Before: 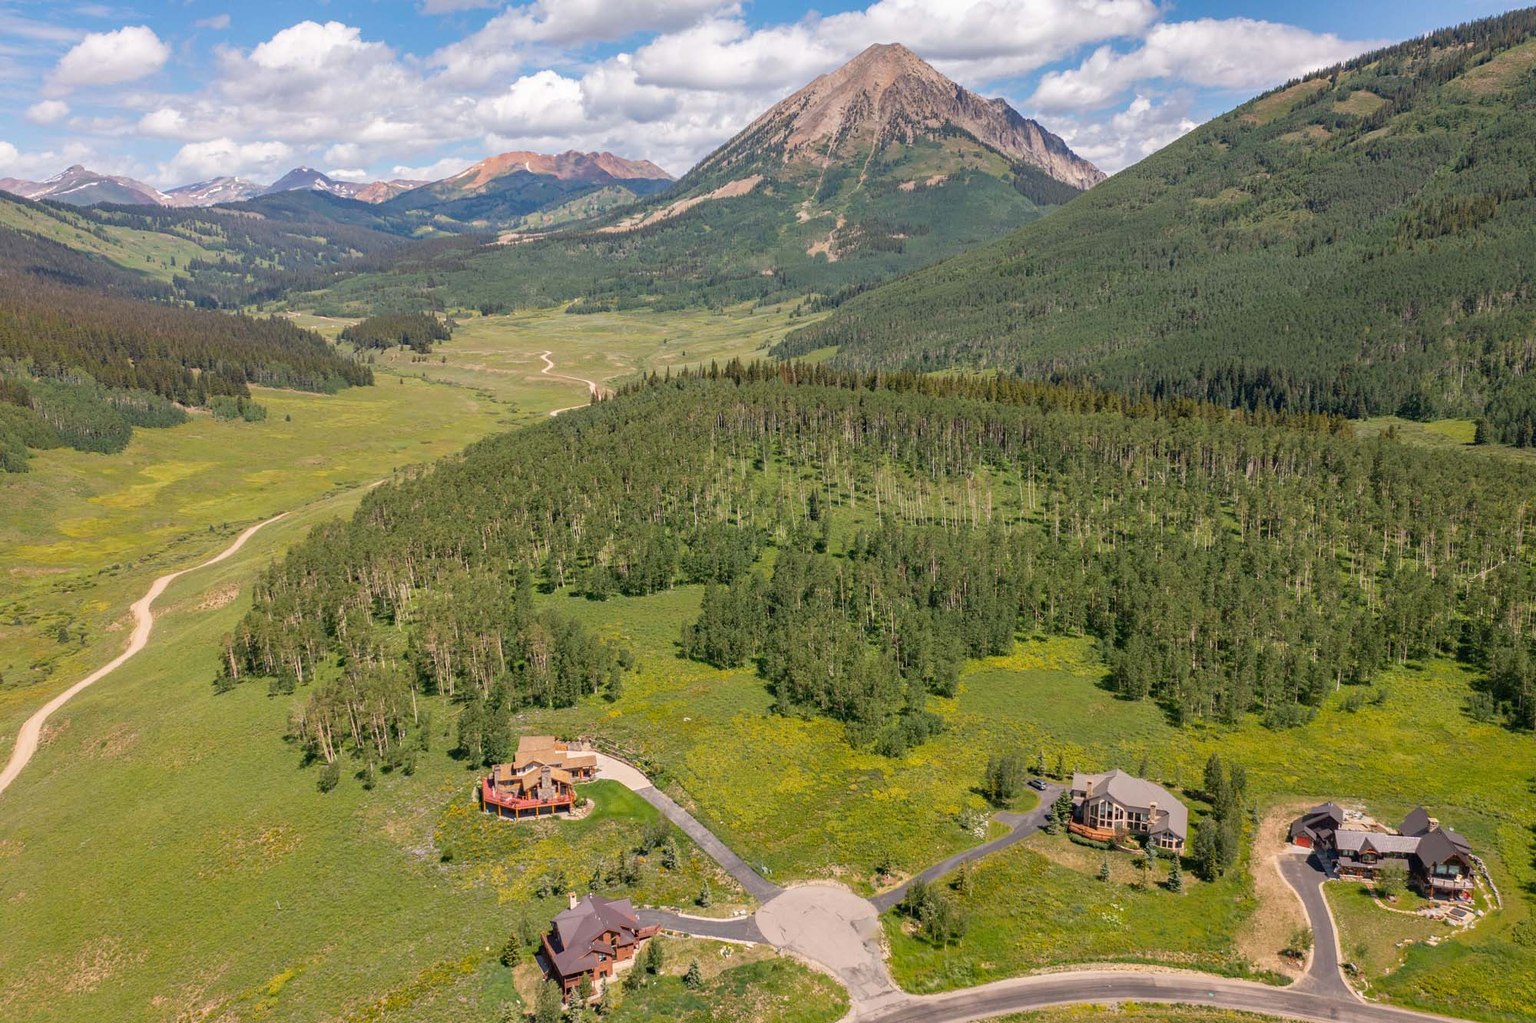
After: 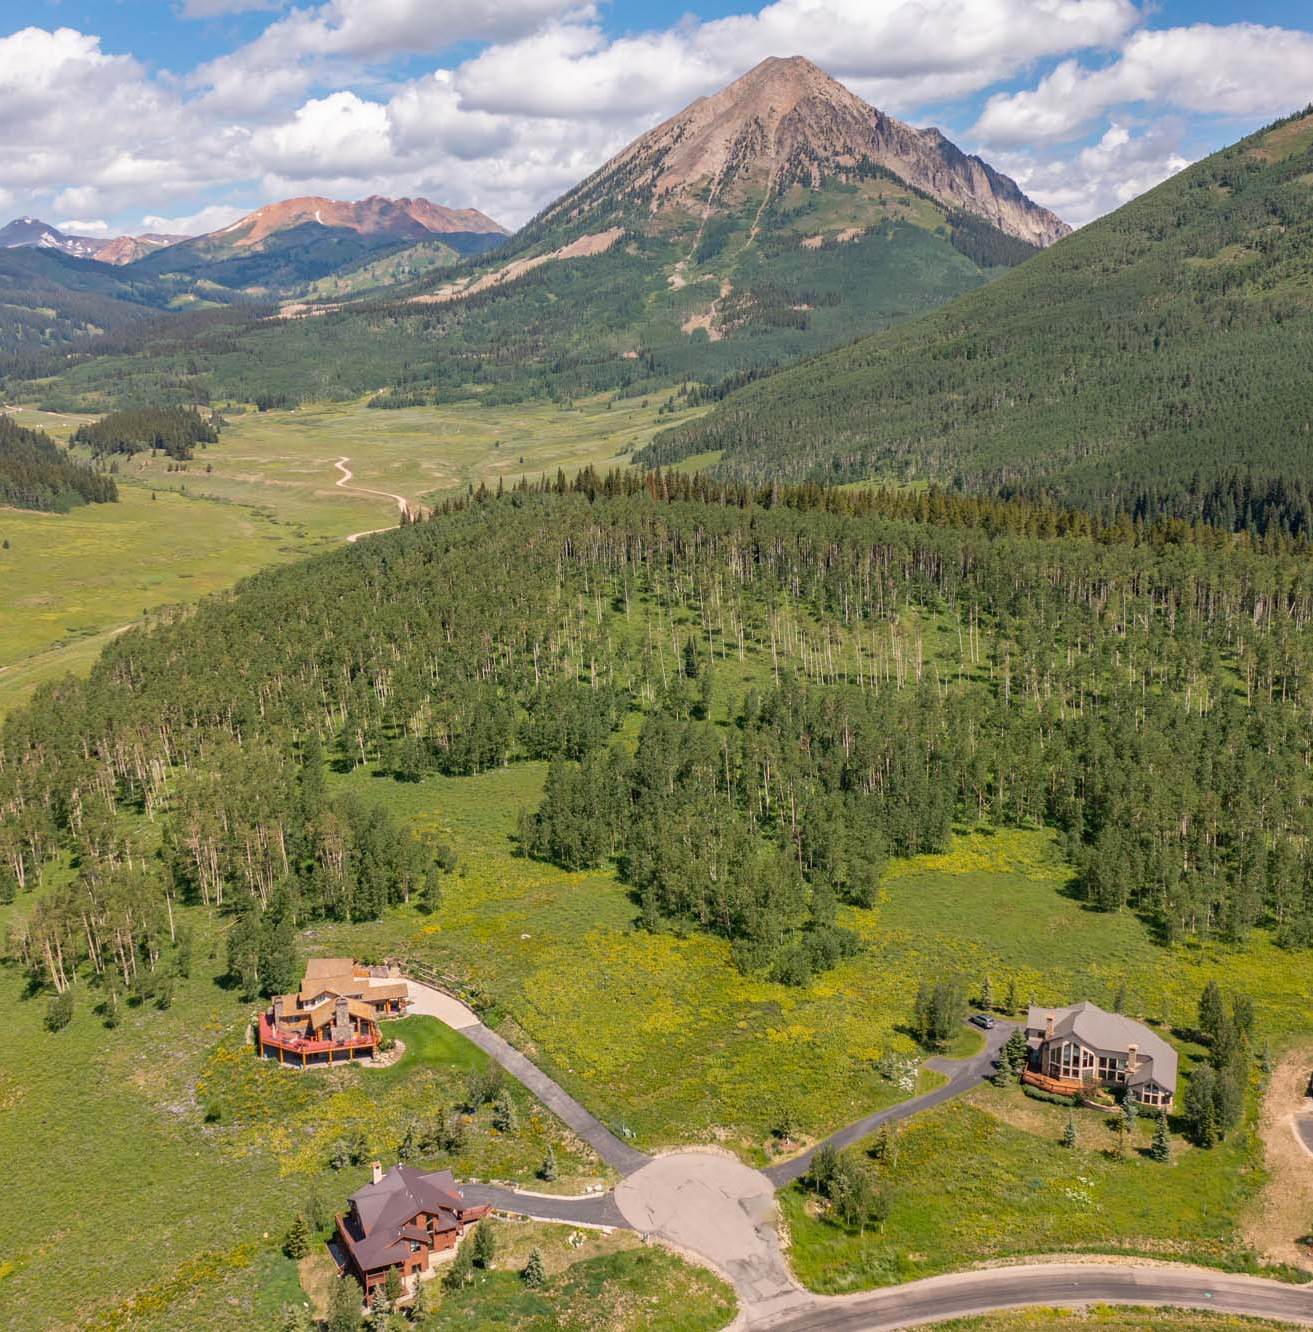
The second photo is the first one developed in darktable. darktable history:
crop and rotate: left 18.482%, right 15.828%
